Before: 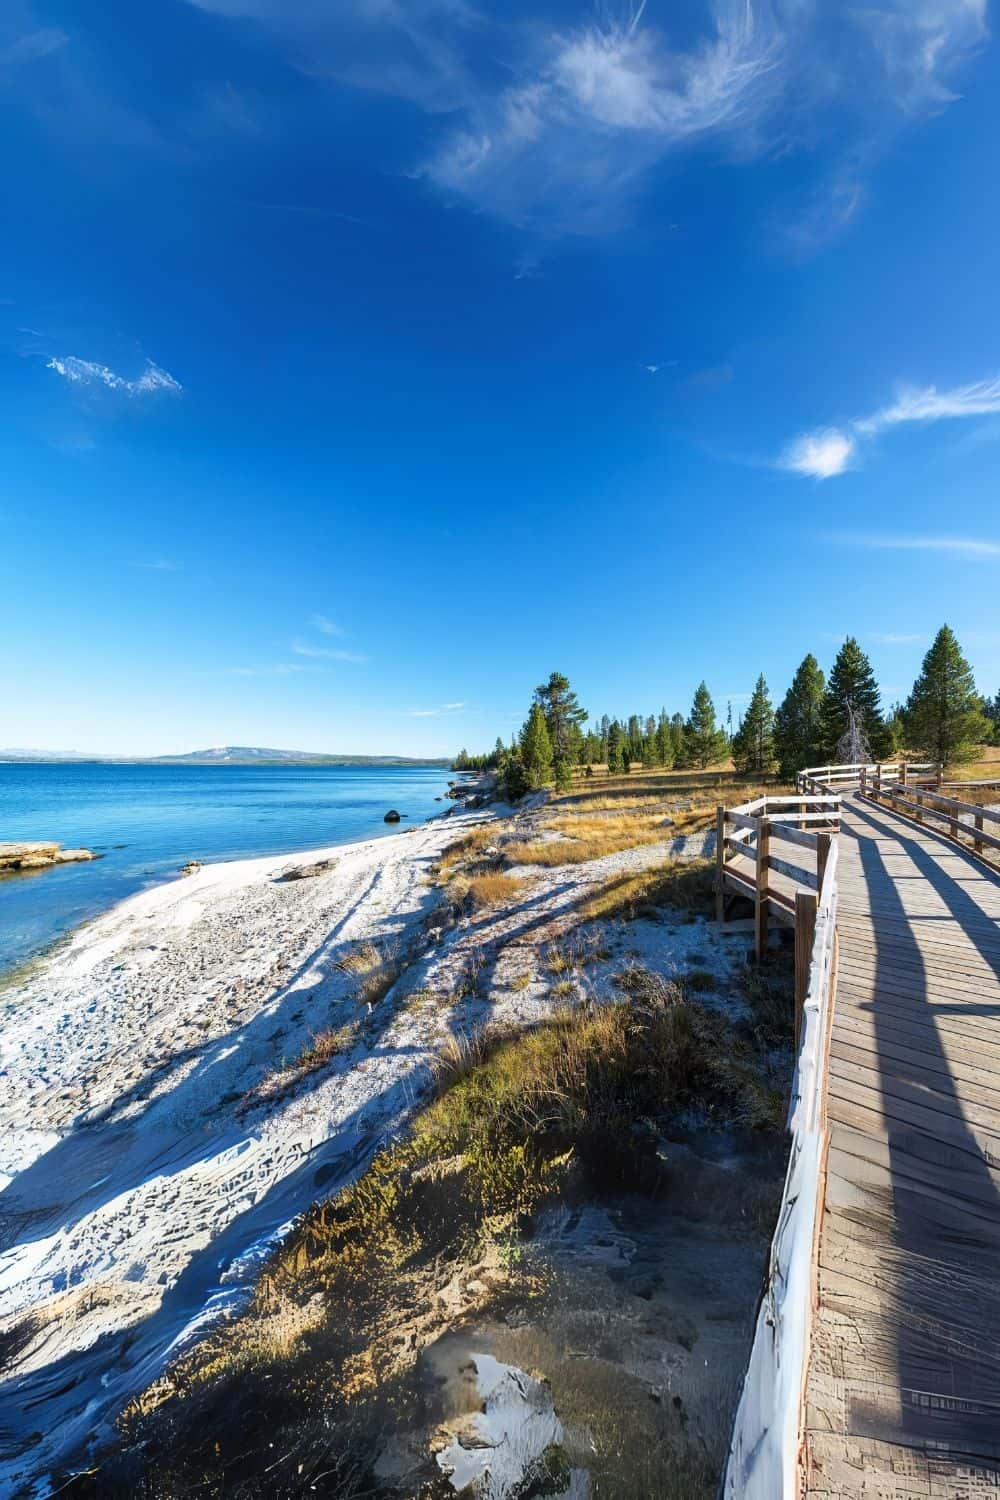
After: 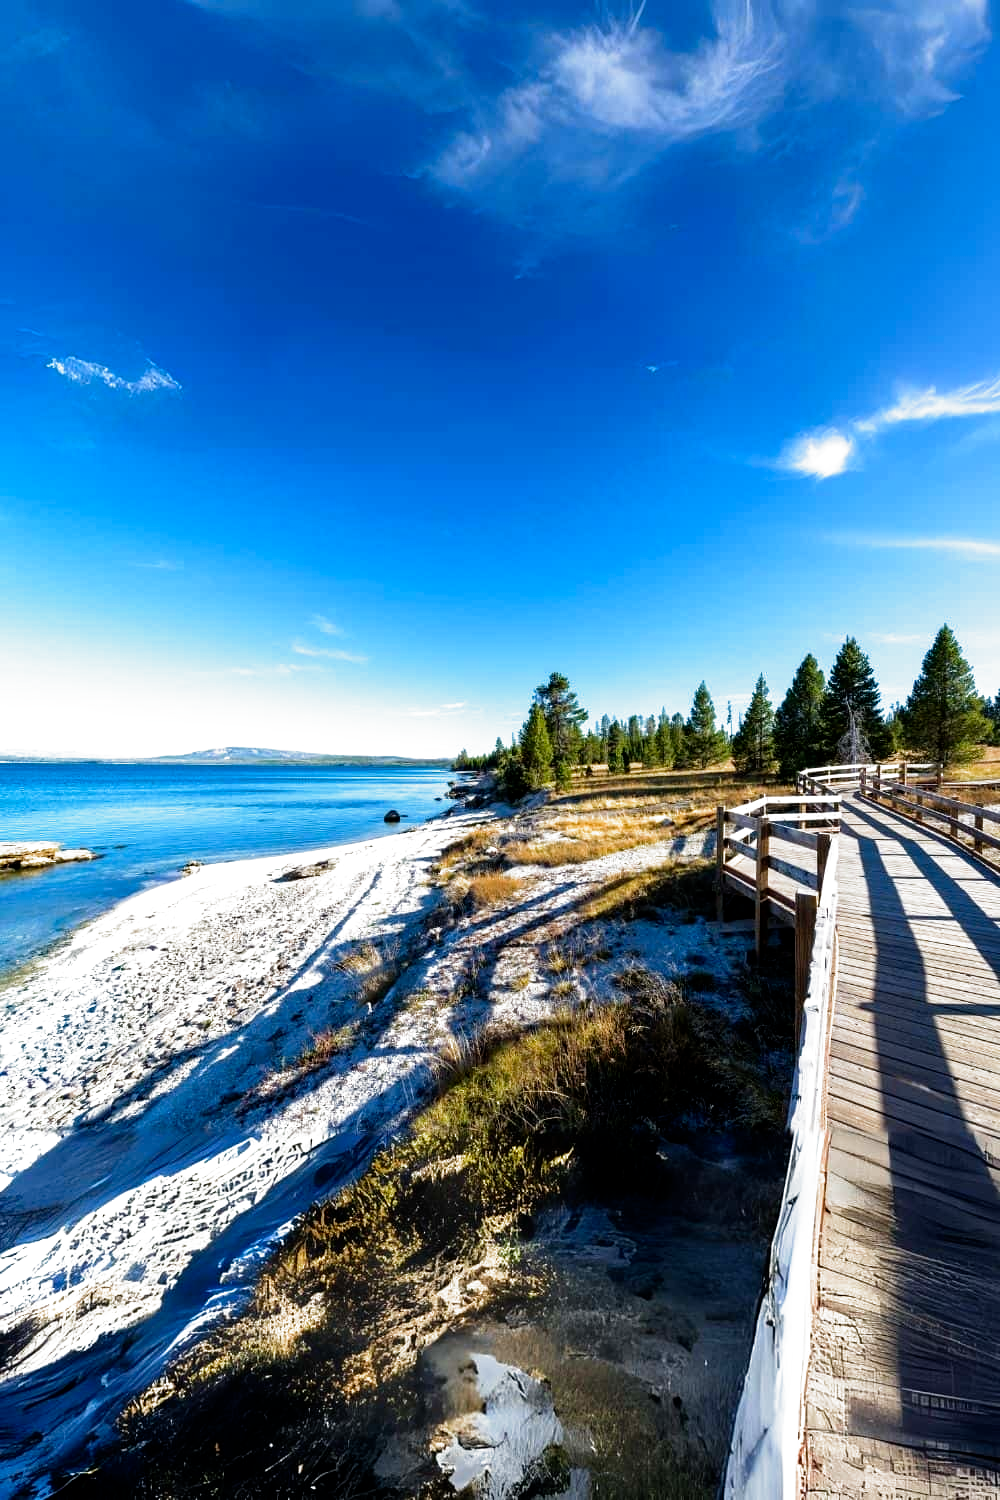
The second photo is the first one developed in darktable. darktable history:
filmic rgb: black relative exposure -8.19 EV, white relative exposure 2.2 EV, target white luminance 99.956%, hardness 7.19, latitude 74.28%, contrast 1.323, highlights saturation mix -2.84%, shadows ↔ highlights balance 30.64%, preserve chrominance no, color science v4 (2020)
